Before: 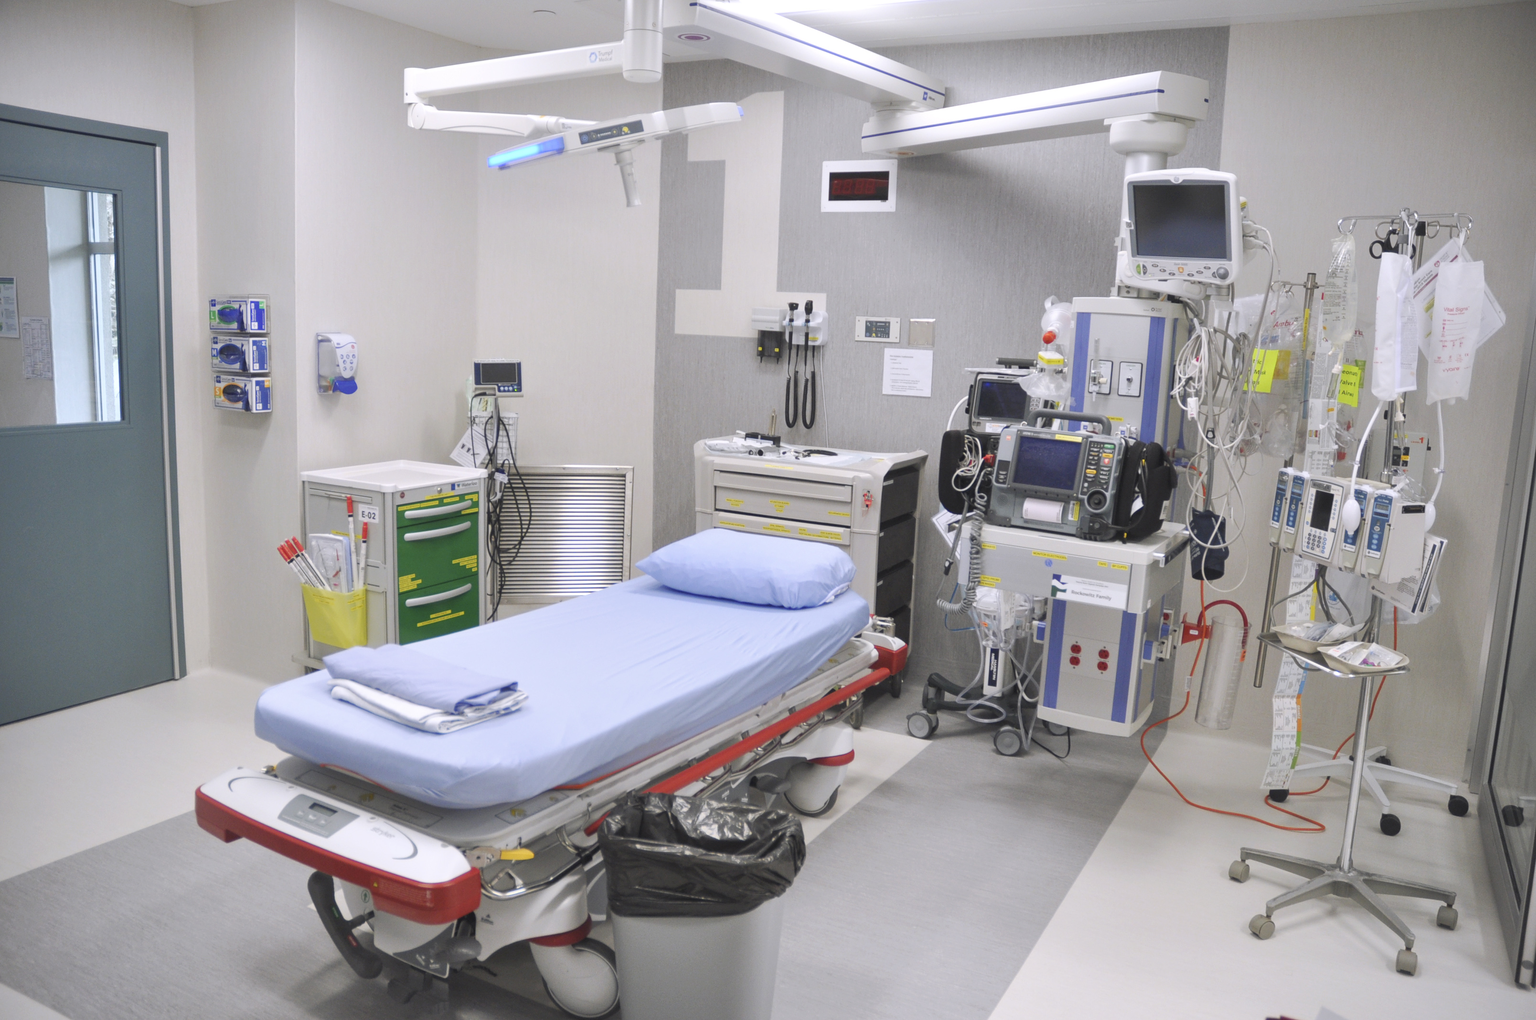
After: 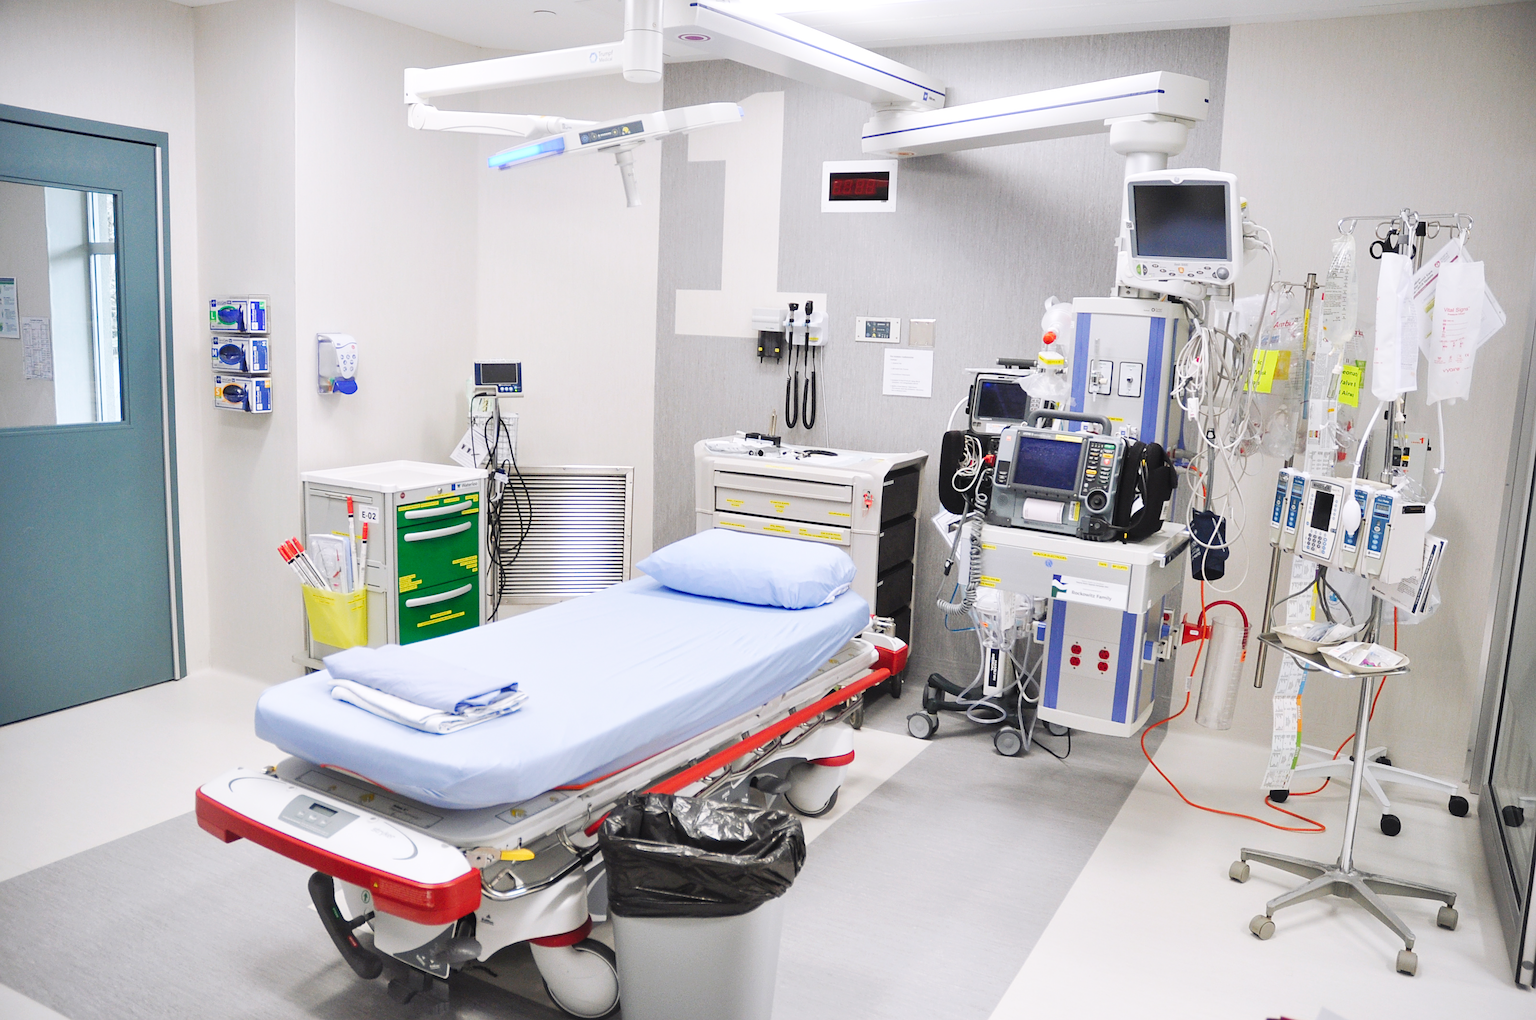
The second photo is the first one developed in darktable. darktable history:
sharpen: on, module defaults
base curve: curves: ch0 [(0, 0) (0.032, 0.025) (0.121, 0.166) (0.206, 0.329) (0.605, 0.79) (1, 1)], preserve colors none
